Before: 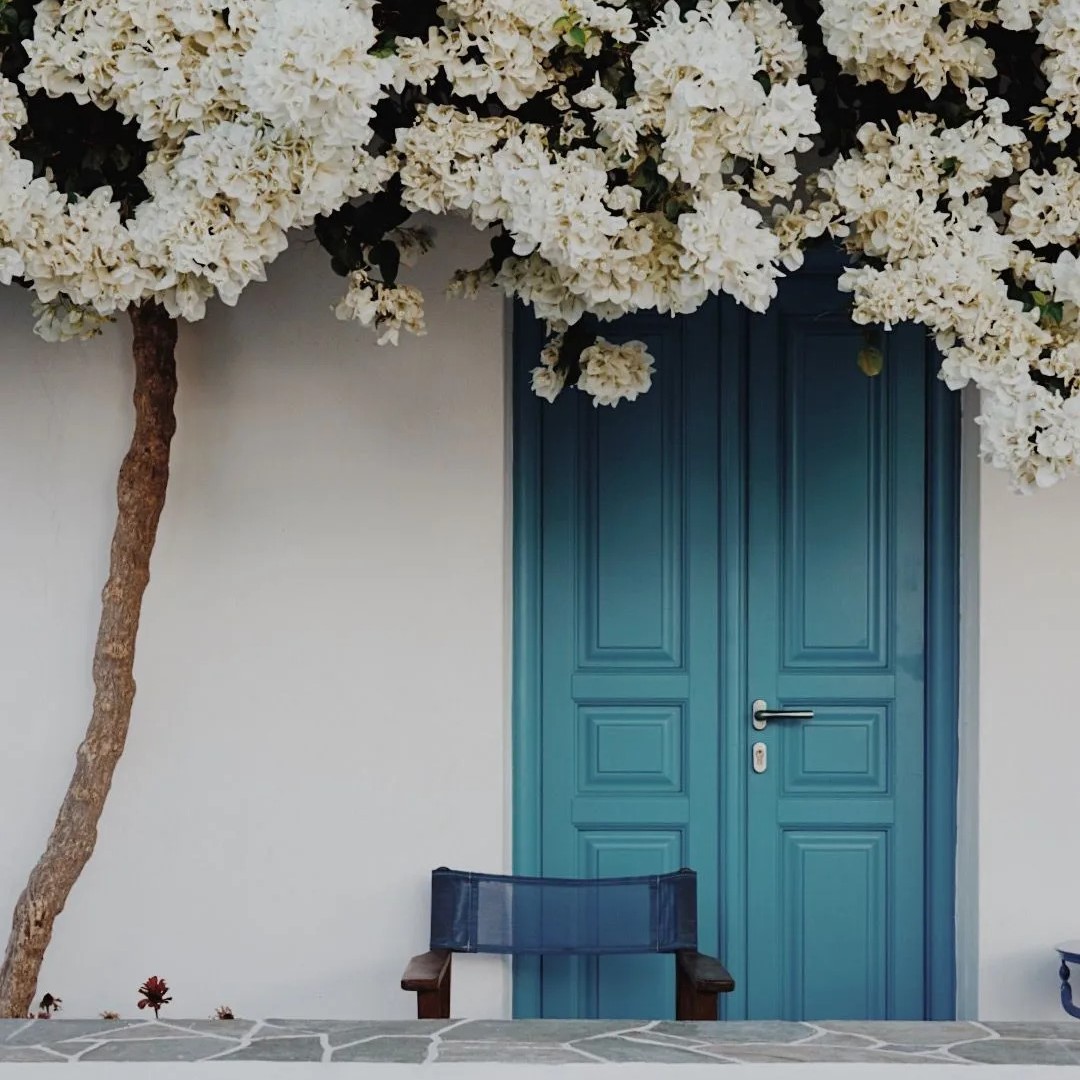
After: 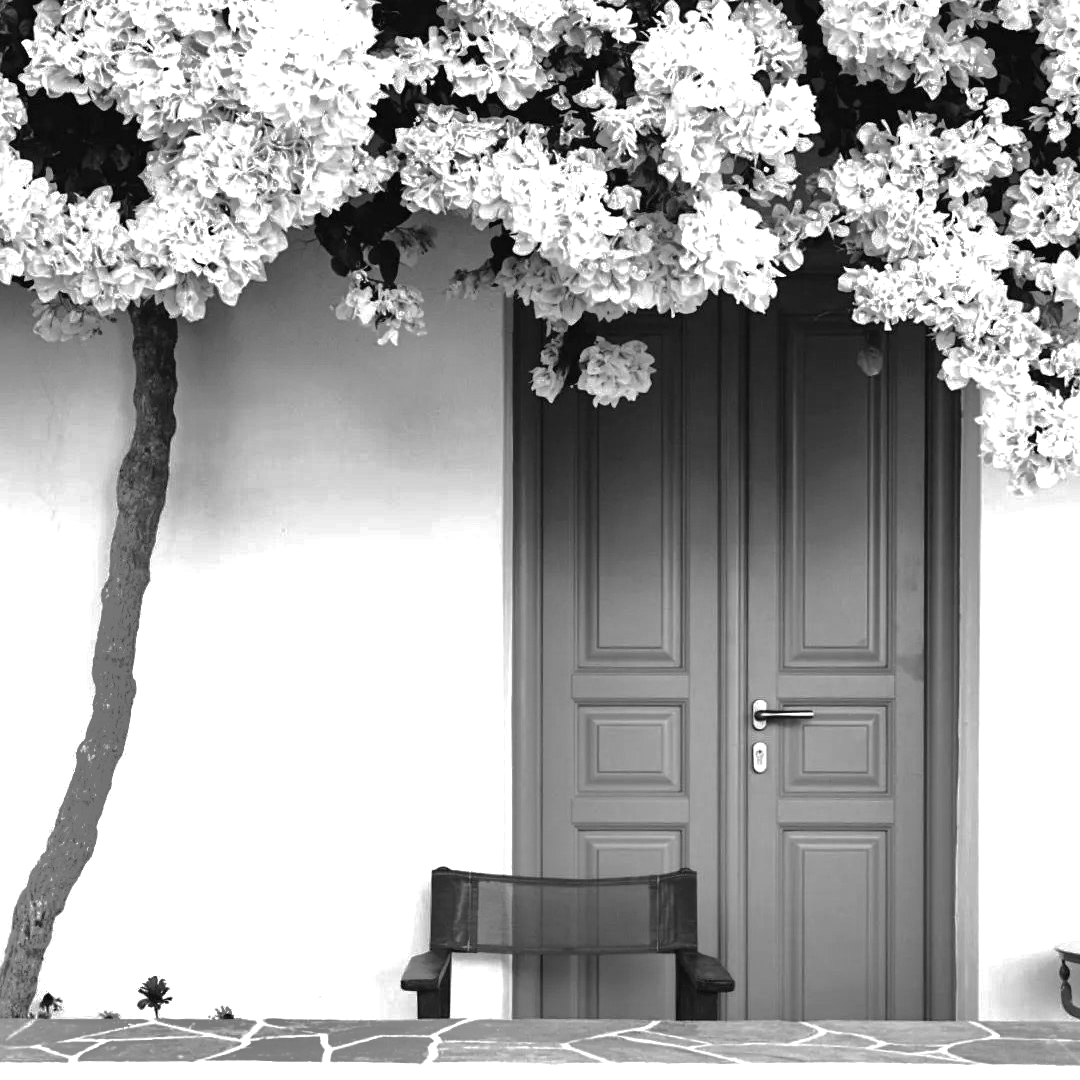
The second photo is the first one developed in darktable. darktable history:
contrast brightness saturation: contrast 0.07, brightness -0.13, saturation 0.06
shadows and highlights: shadows 40, highlights -60
monochrome: size 3.1
exposure: black level correction 0, exposure 1.198 EV, compensate exposure bias true, compensate highlight preservation false
